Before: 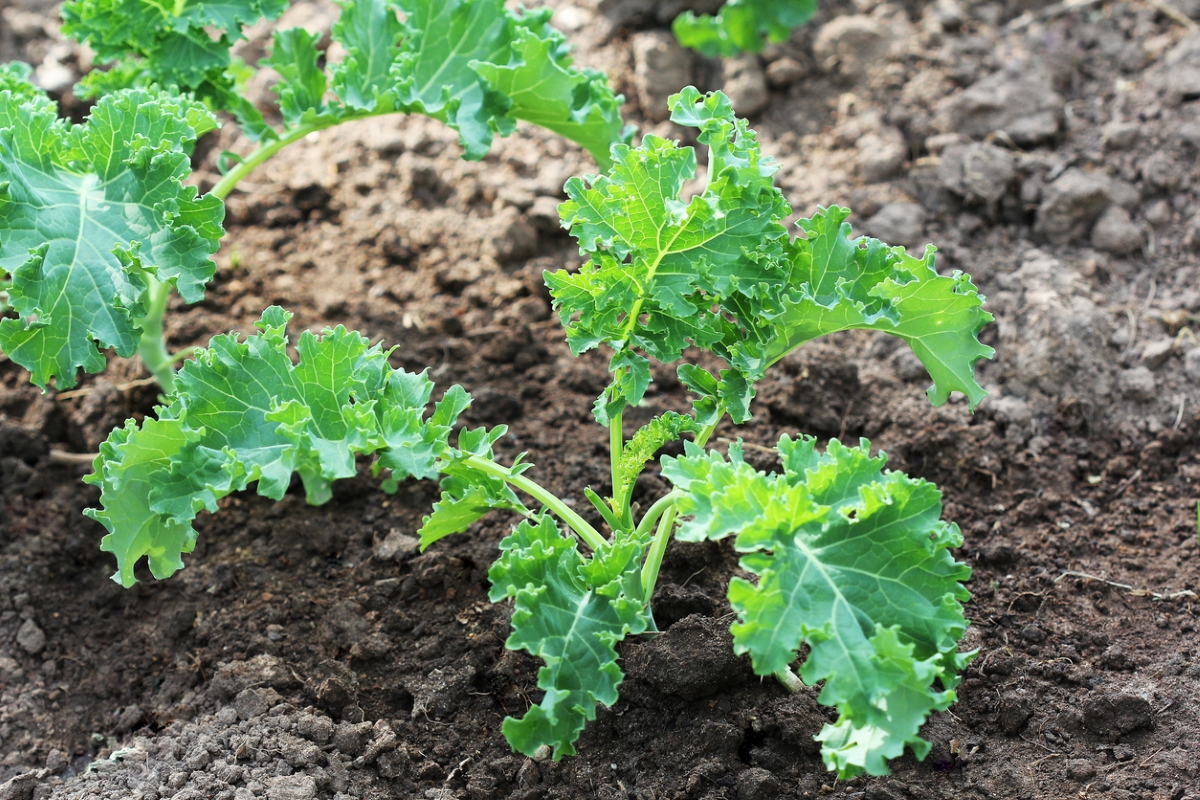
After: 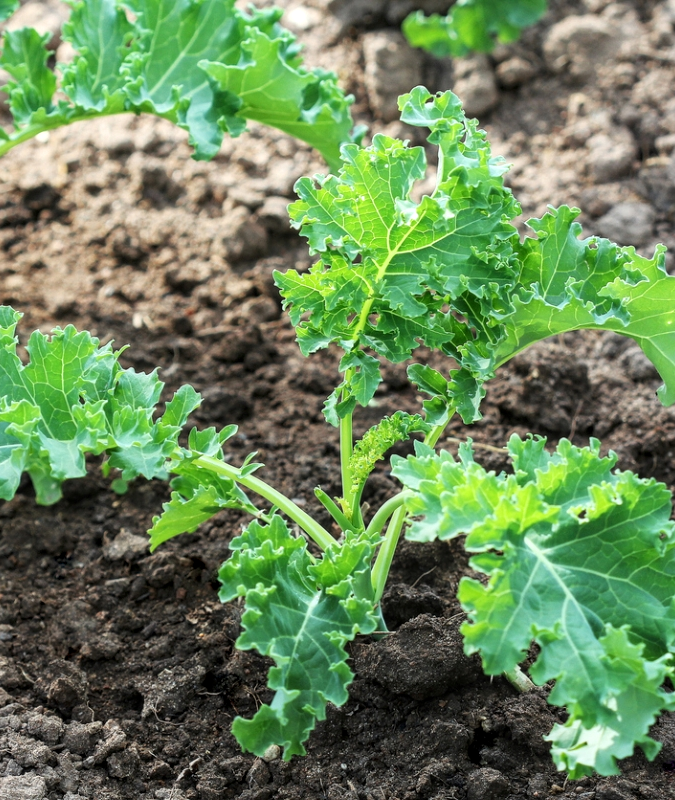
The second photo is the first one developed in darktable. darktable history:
tone equalizer: on, module defaults
local contrast: on, module defaults
crop and rotate: left 22.516%, right 21.234%
